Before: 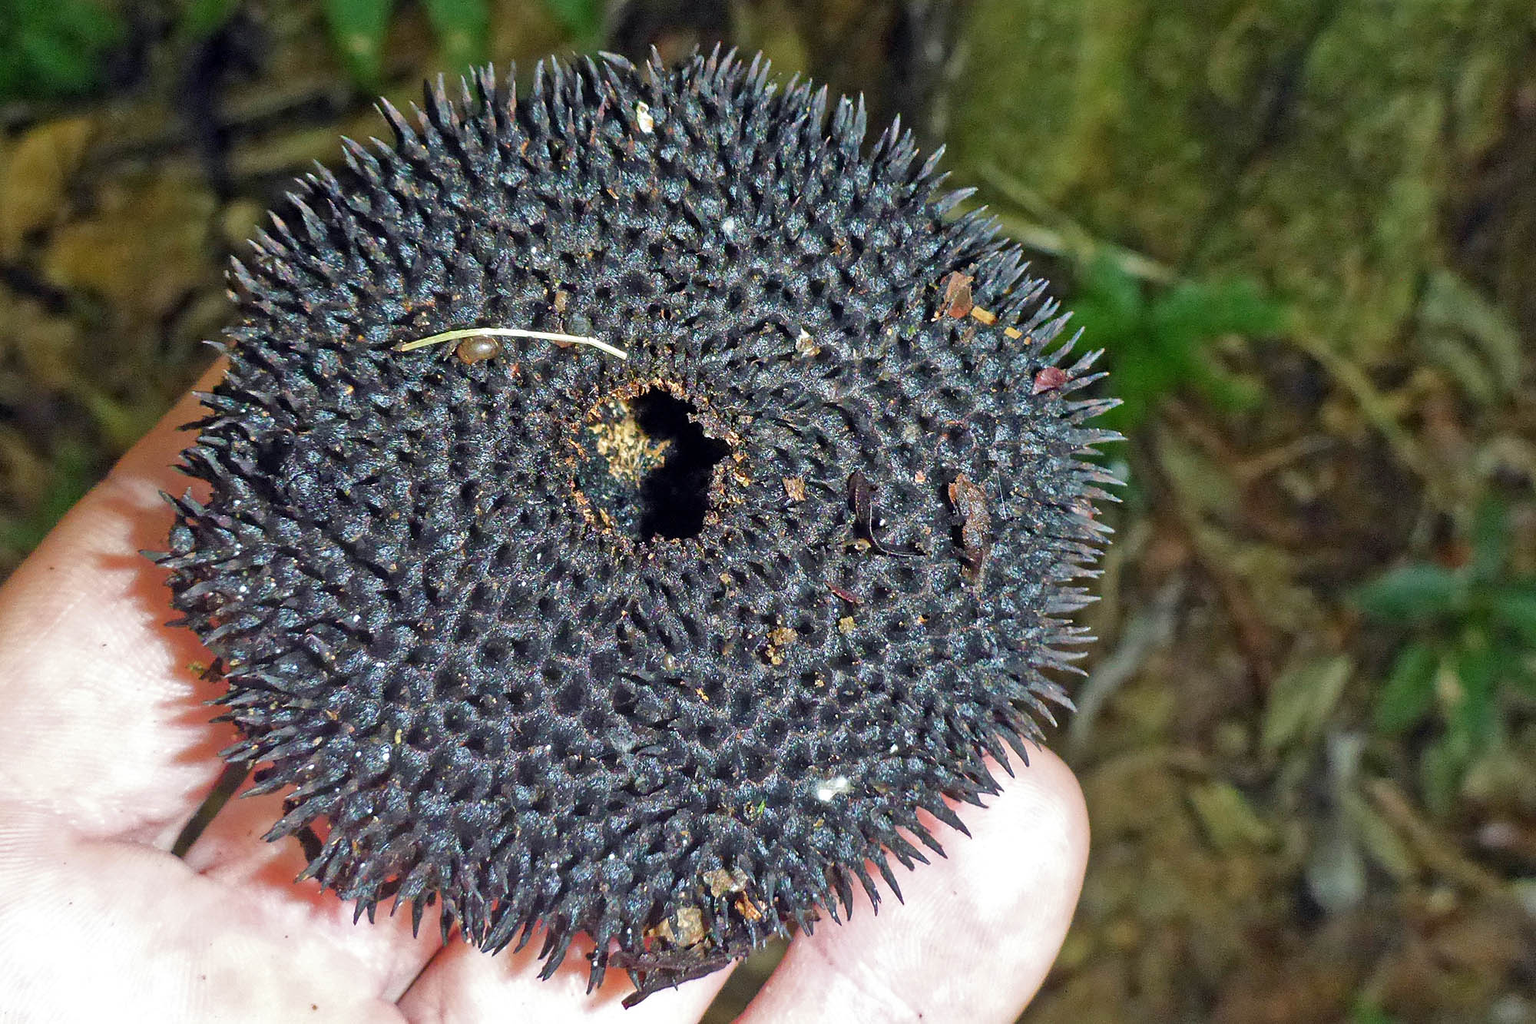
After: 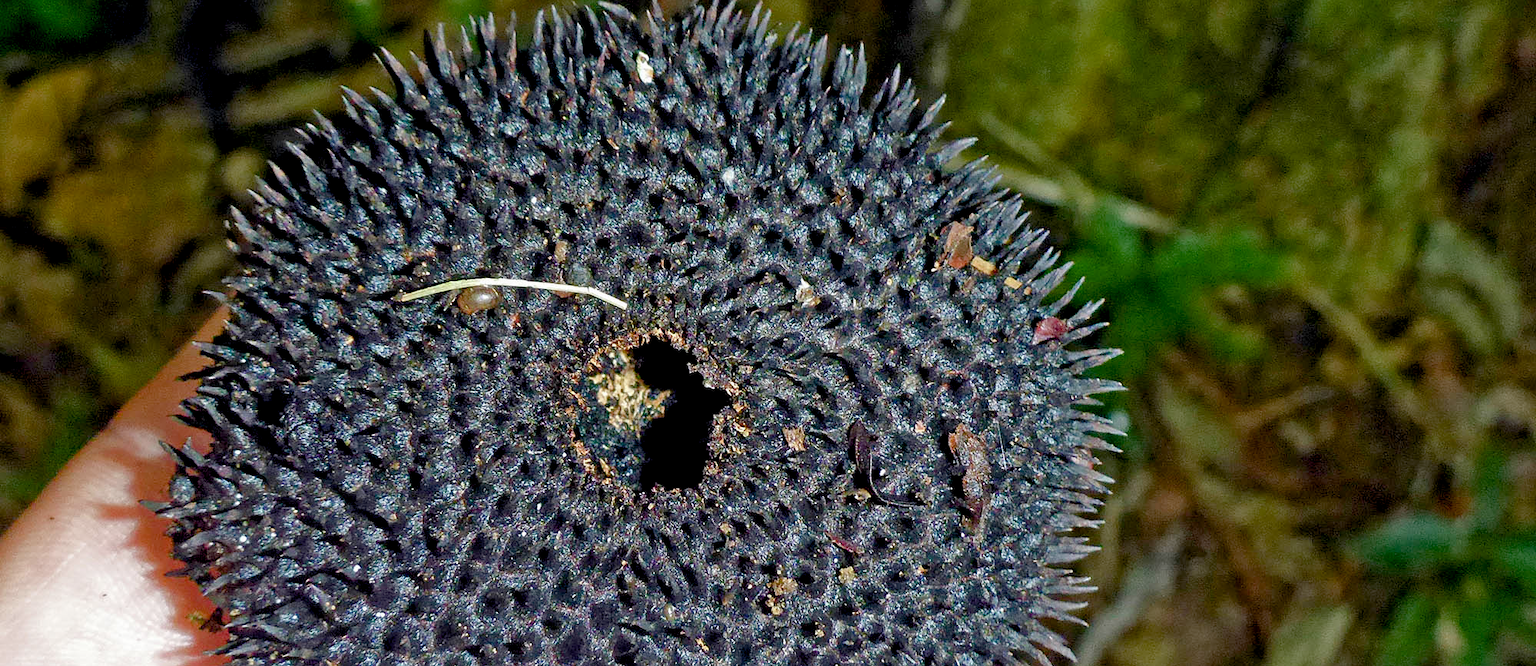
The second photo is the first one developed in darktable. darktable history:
crop and rotate: top 4.926%, bottom 29.939%
color balance rgb: global offset › luminance -1.443%, perceptual saturation grading › global saturation 20%, perceptual saturation grading › highlights -48.894%, perceptual saturation grading › shadows 24.216%
